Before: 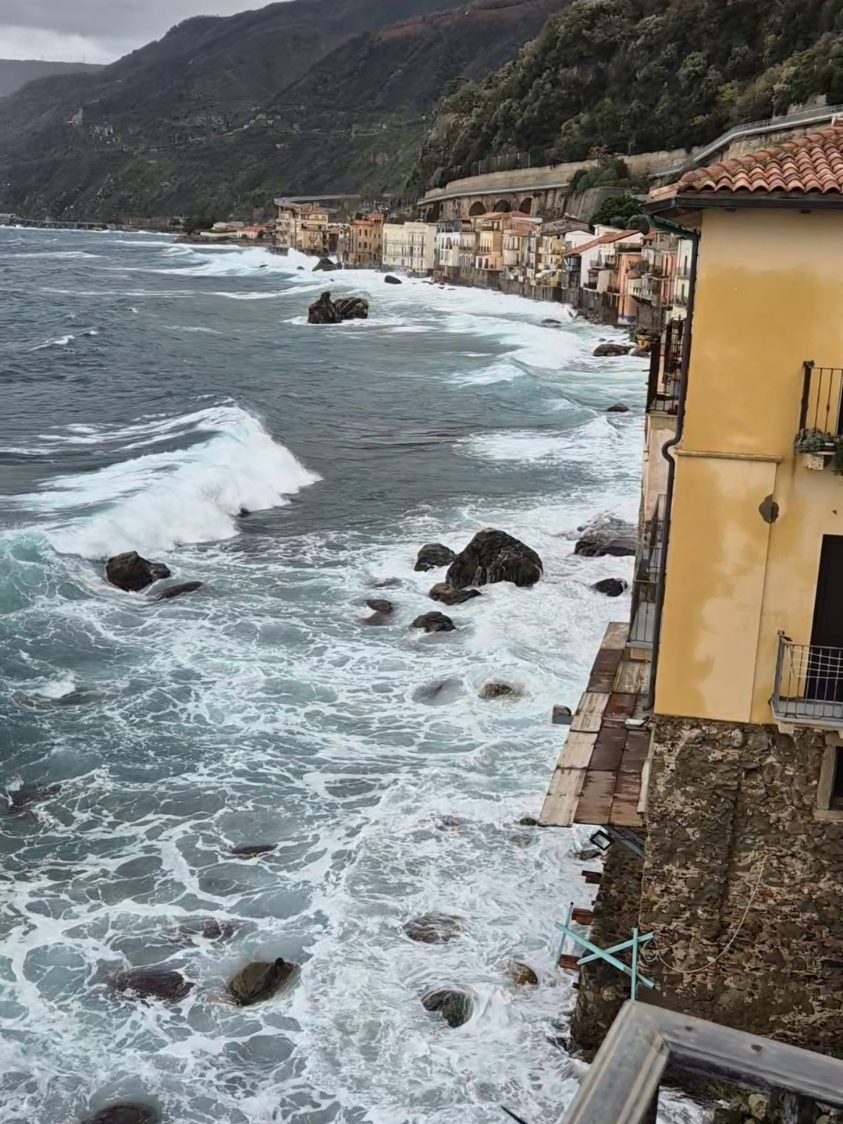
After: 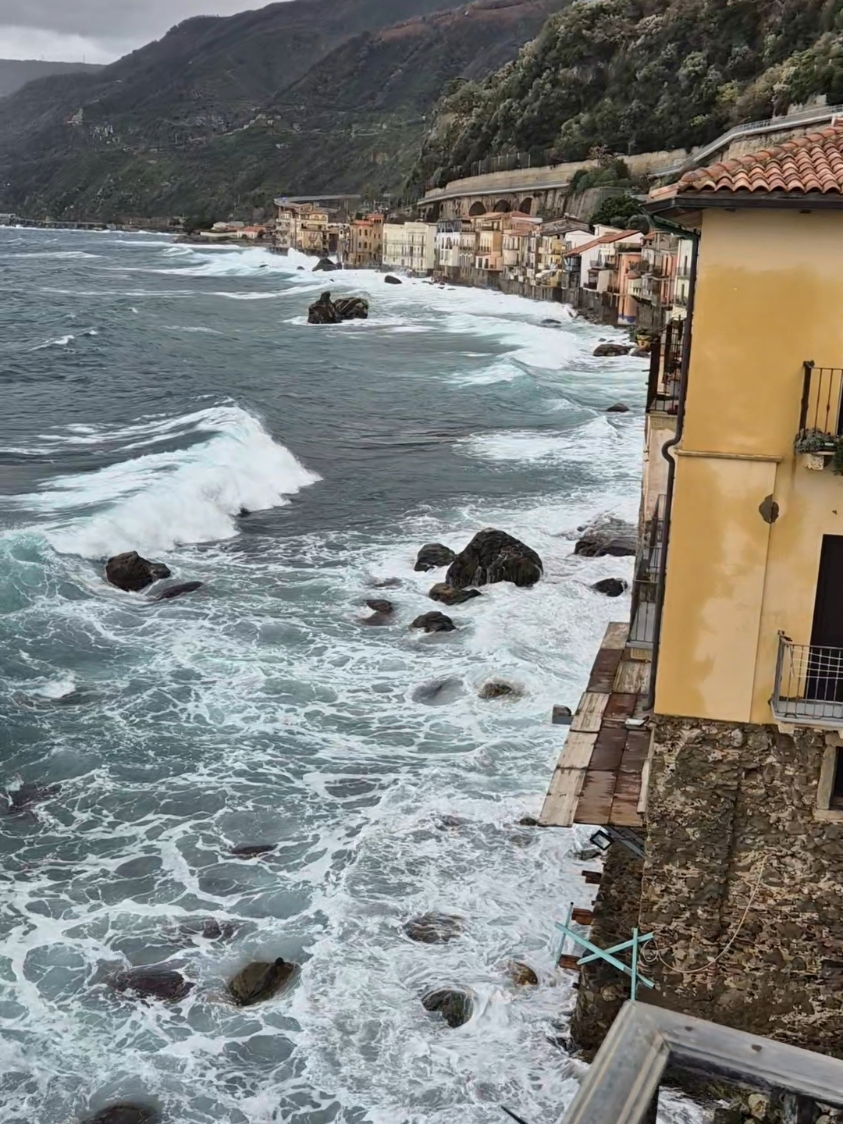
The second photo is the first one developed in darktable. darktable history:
shadows and highlights: shadows 58.8, soften with gaussian
